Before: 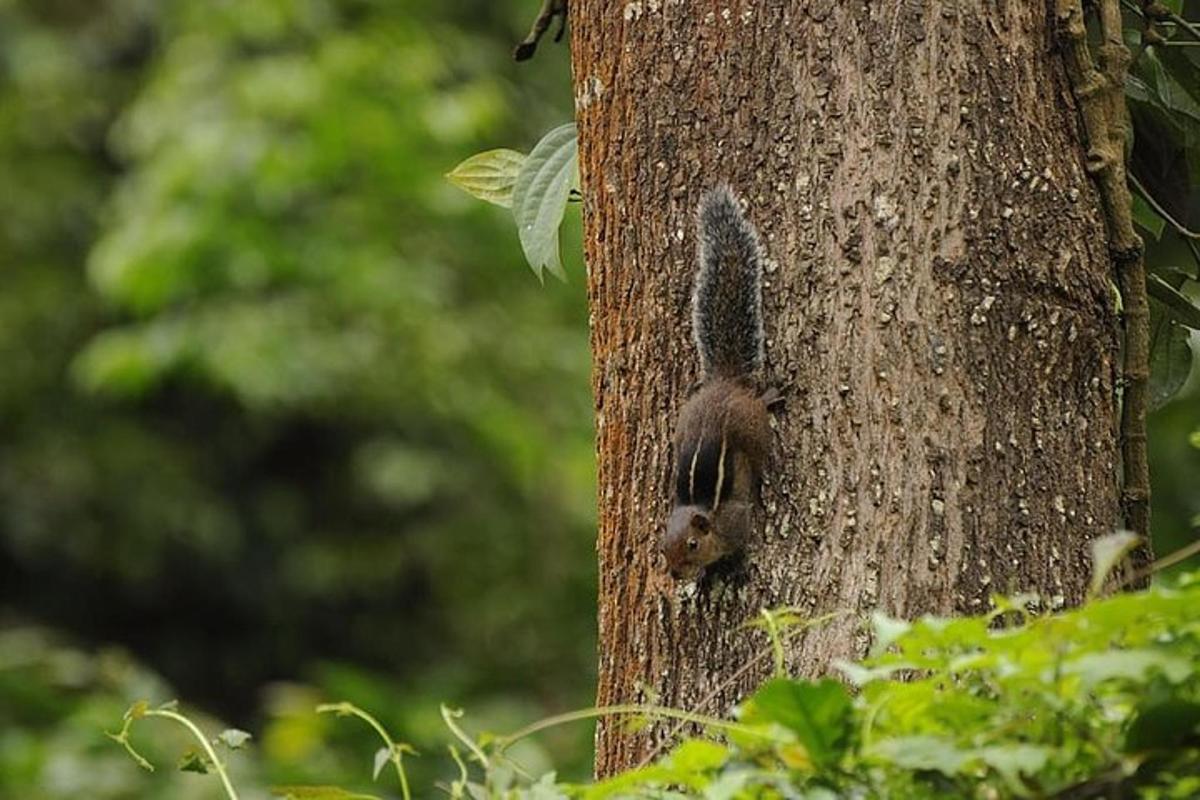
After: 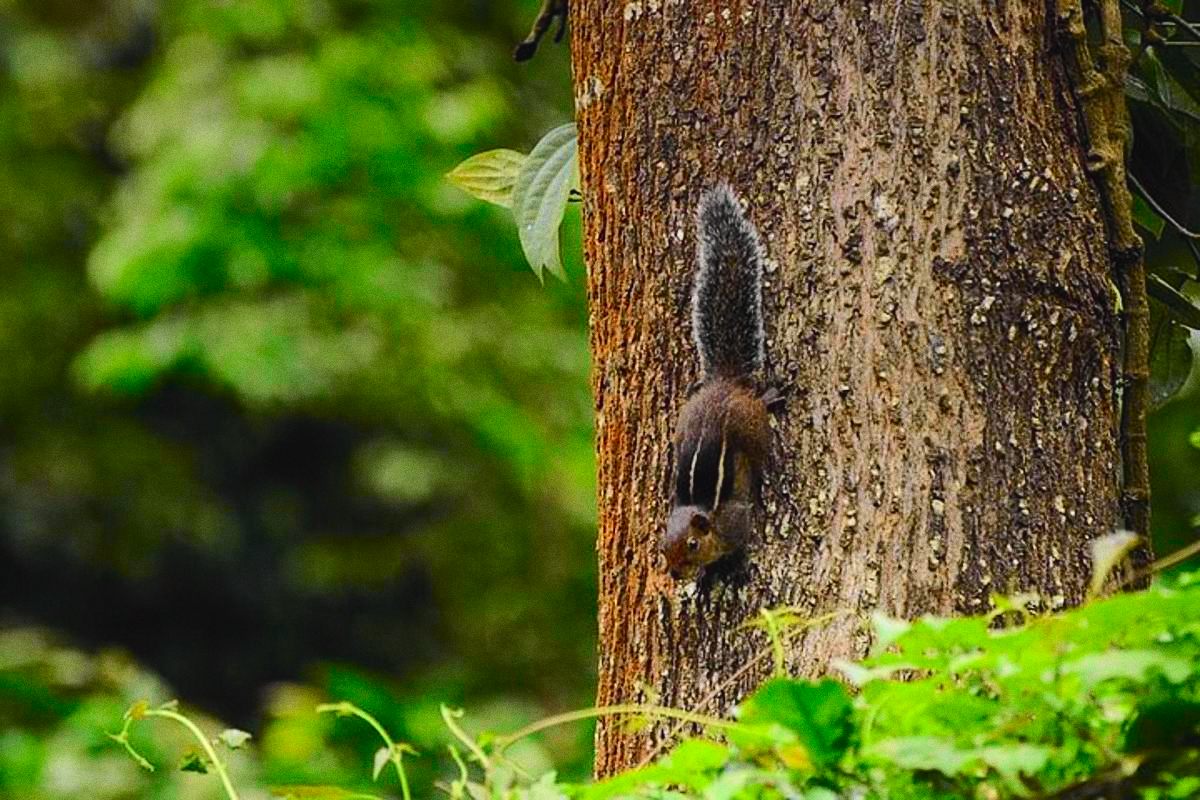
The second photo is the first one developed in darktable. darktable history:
grain: coarseness 0.09 ISO
tone curve: curves: ch0 [(0, 0.023) (0.103, 0.087) (0.295, 0.297) (0.445, 0.531) (0.553, 0.665) (0.735, 0.843) (0.994, 1)]; ch1 [(0, 0) (0.427, 0.346) (0.456, 0.426) (0.484, 0.483) (0.509, 0.514) (0.535, 0.56) (0.581, 0.632) (0.646, 0.715) (1, 1)]; ch2 [(0, 0) (0.369, 0.388) (0.449, 0.431) (0.501, 0.495) (0.533, 0.518) (0.572, 0.612) (0.677, 0.752) (1, 1)], color space Lab, independent channels, preserve colors none
exposure: black level correction 0, compensate exposure bias true, compensate highlight preservation false
graduated density: on, module defaults
